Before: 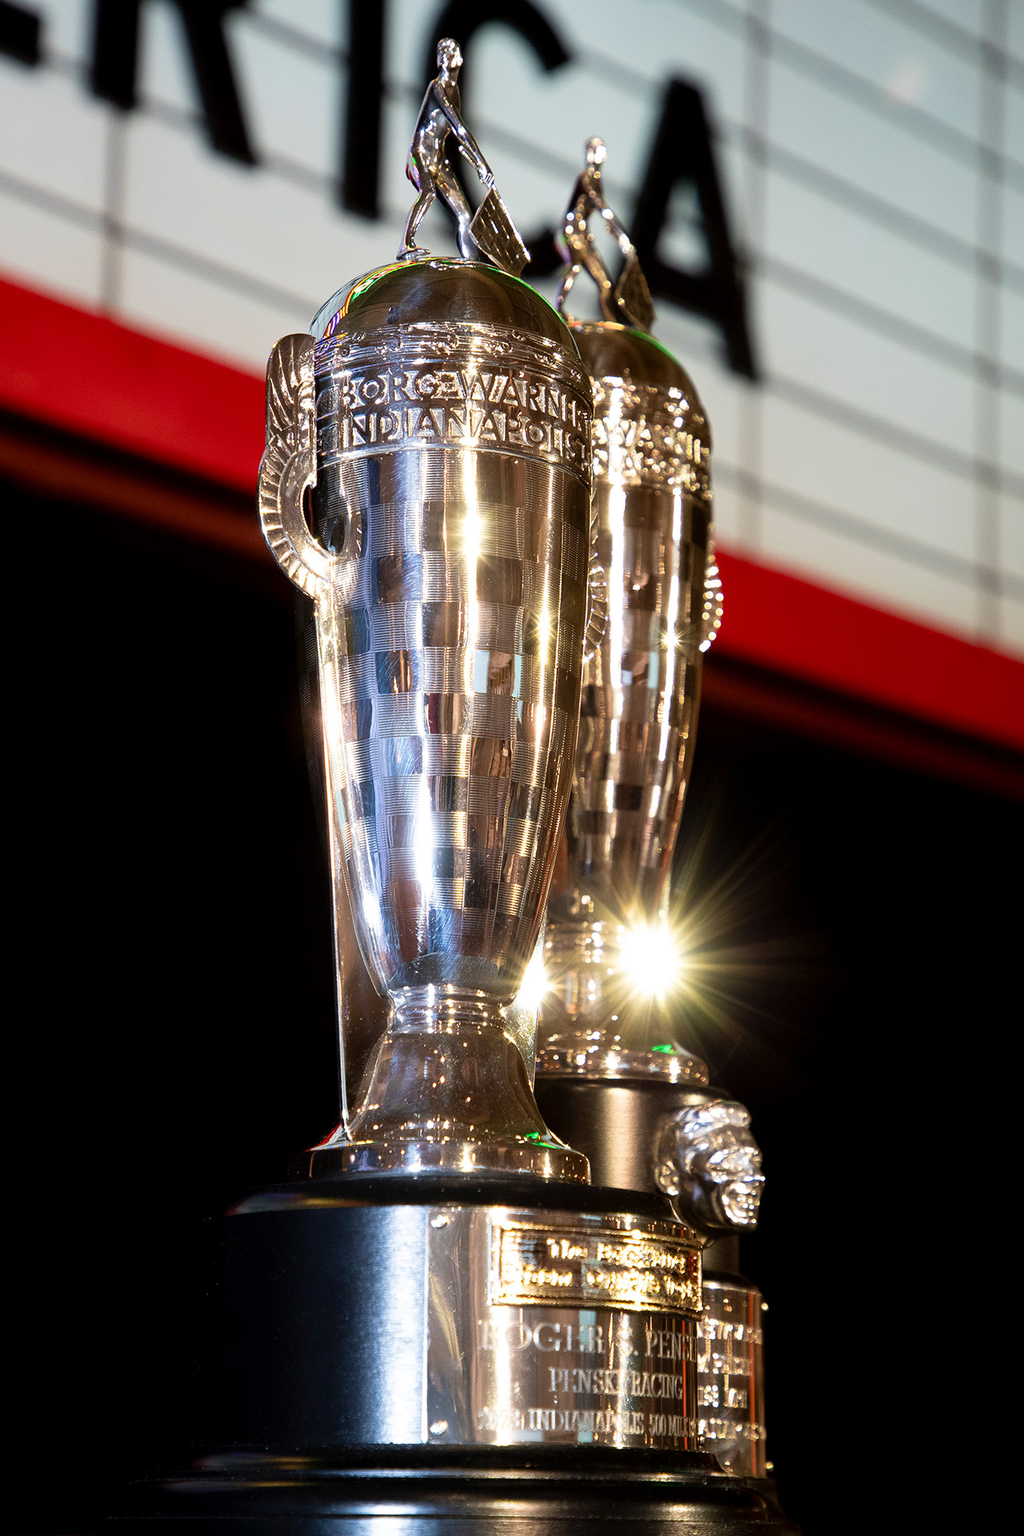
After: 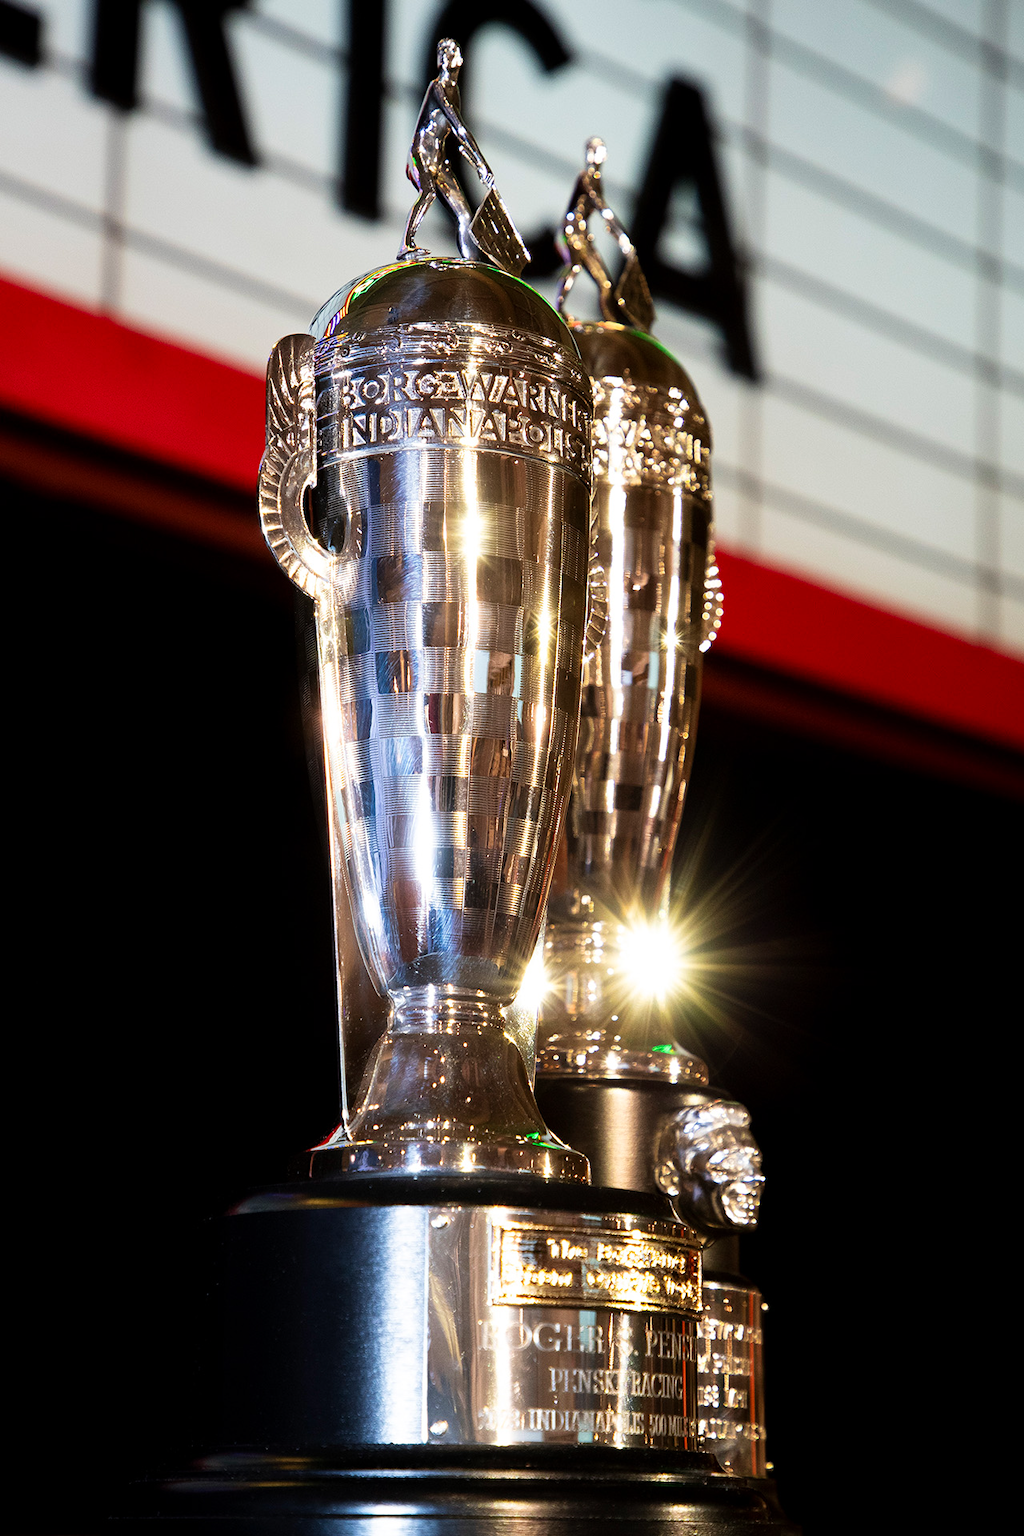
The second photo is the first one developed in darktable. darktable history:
tone curve "[contrast+]": curves: ch0 [(0, 0) (0.08, 0.06) (0.17, 0.14) (0.5, 0.5) (0.83, 0.86) (0.92, 0.94) (1, 1)], preserve colors none | blend: blend mode normal, opacity 100%; mask: uniform (no mask)
